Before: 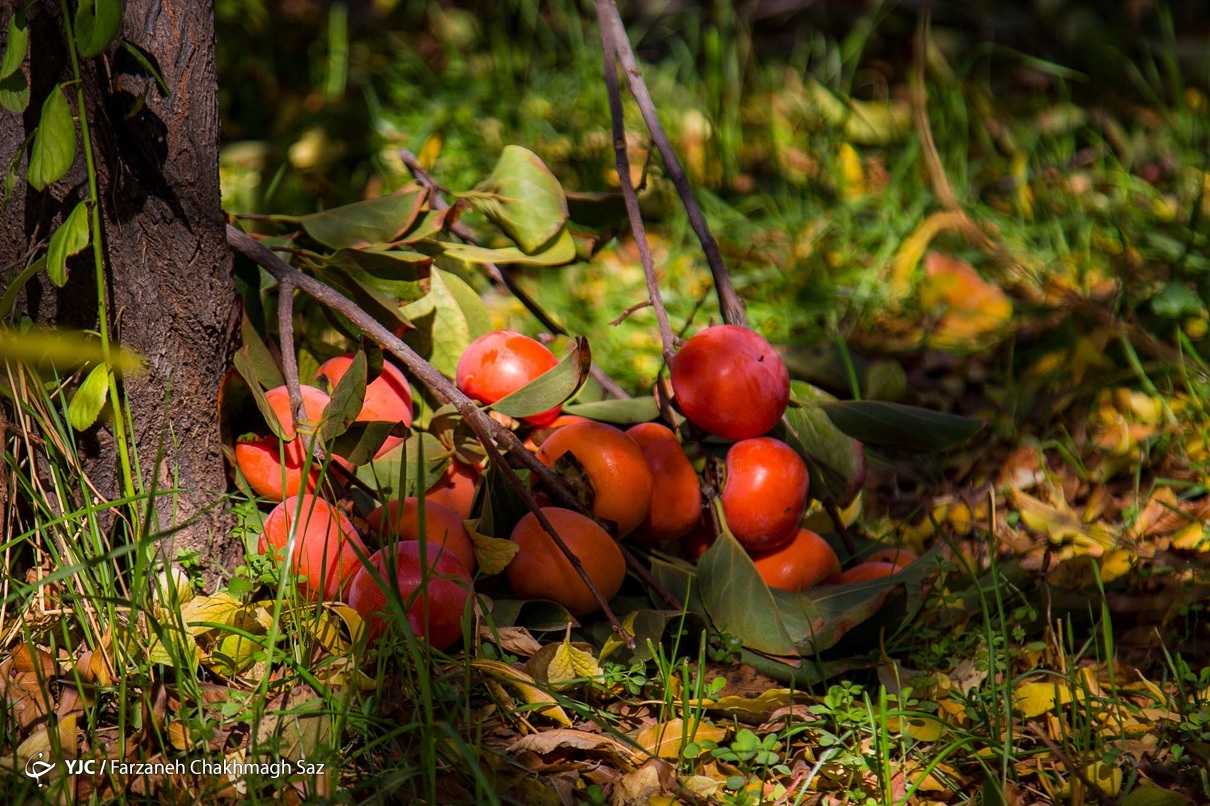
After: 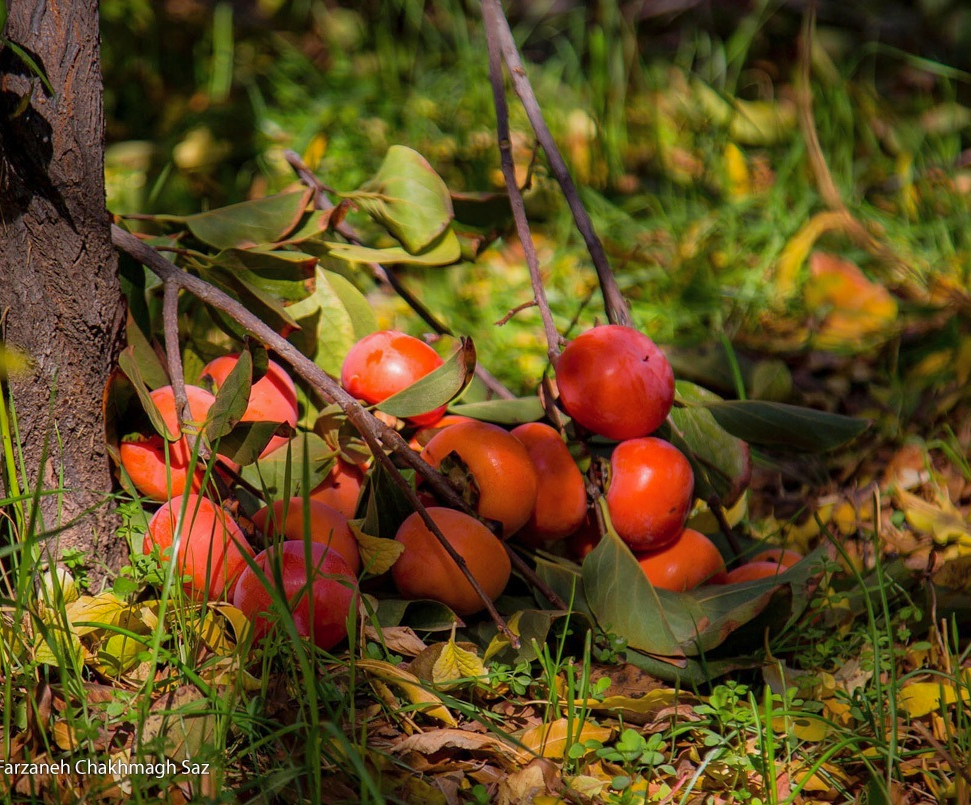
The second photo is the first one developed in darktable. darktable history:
shadows and highlights: on, module defaults
crop and rotate: left 9.506%, right 10.219%
